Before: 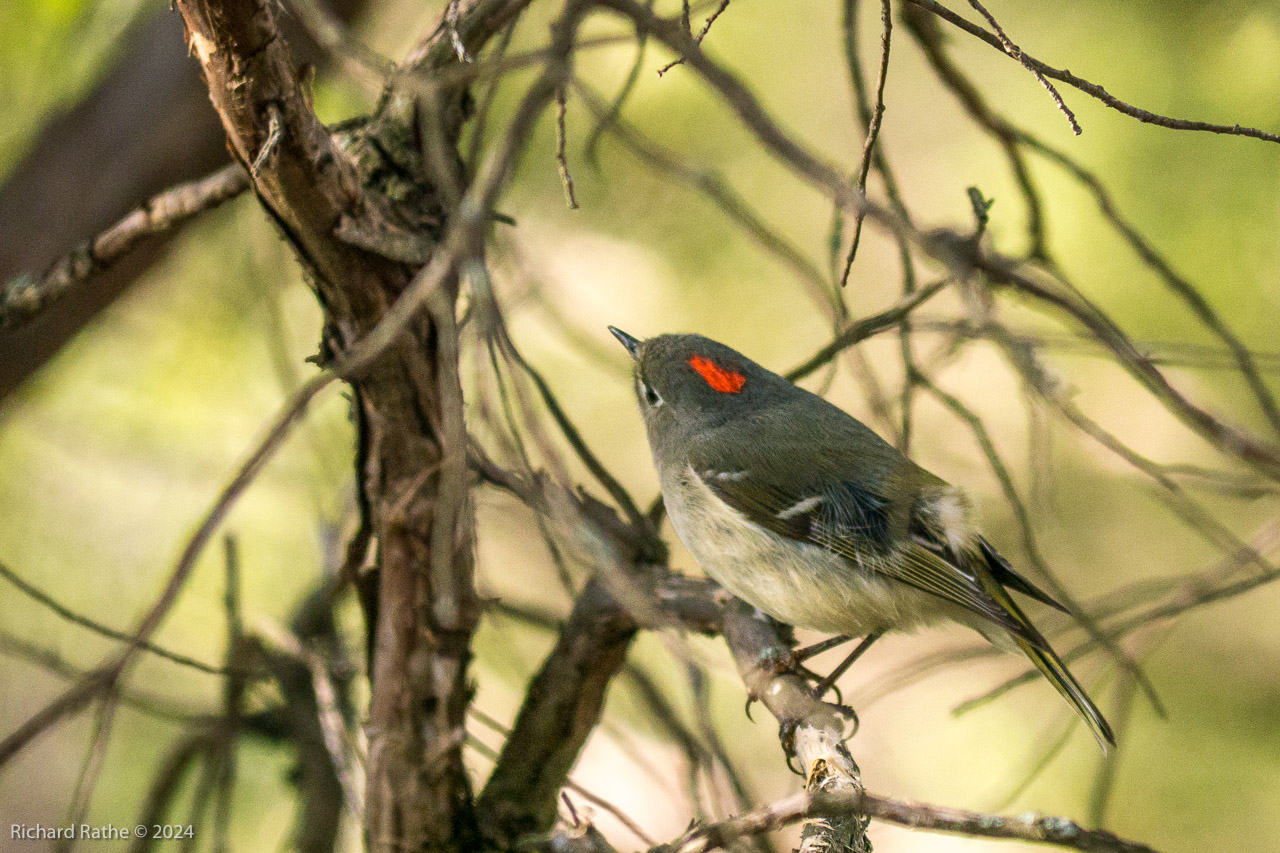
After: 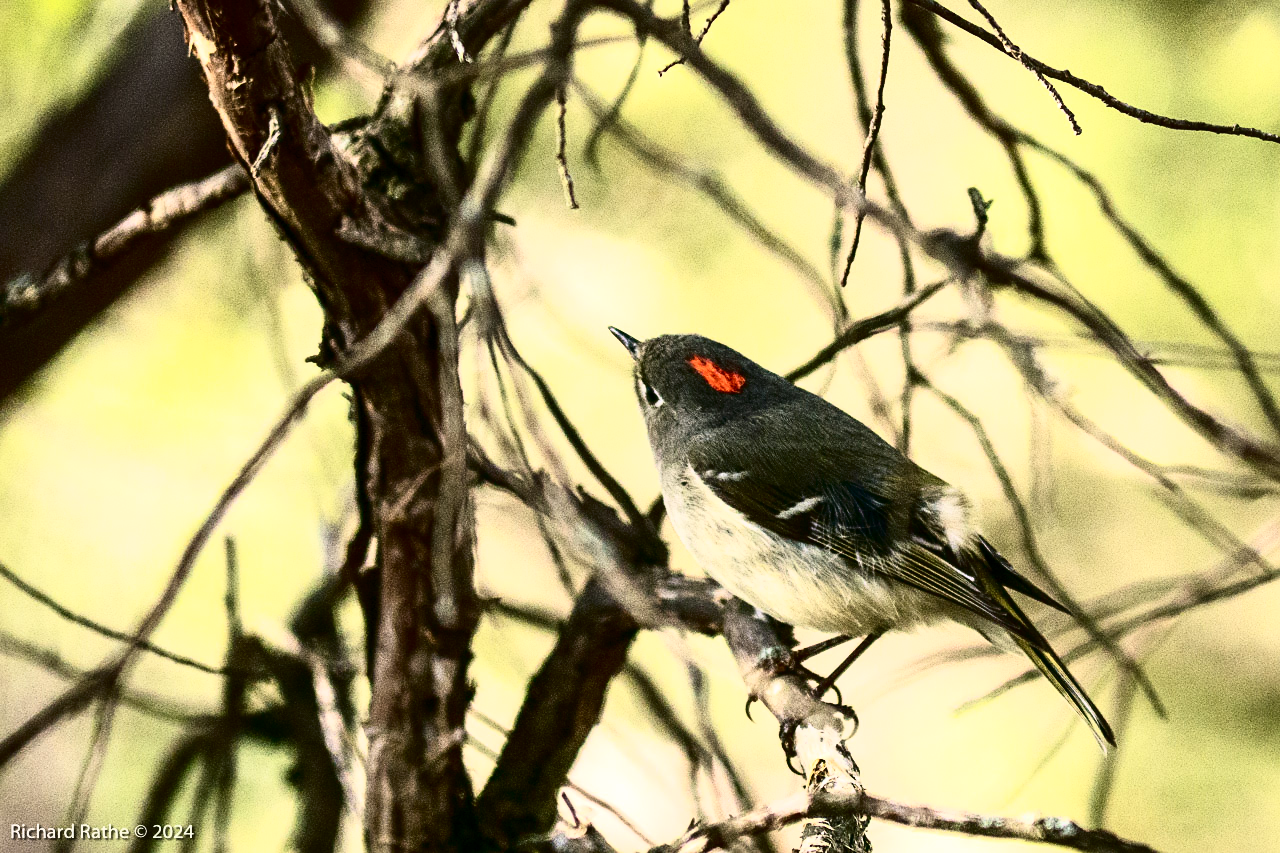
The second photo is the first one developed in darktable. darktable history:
tone curve: curves: ch0 [(0, 0) (0.003, 0.001) (0.011, 0.005) (0.025, 0.01) (0.044, 0.016) (0.069, 0.019) (0.1, 0.024) (0.136, 0.03) (0.177, 0.045) (0.224, 0.071) (0.277, 0.122) (0.335, 0.202) (0.399, 0.326) (0.468, 0.471) (0.543, 0.638) (0.623, 0.798) (0.709, 0.913) (0.801, 0.97) (0.898, 0.983) (1, 1)], color space Lab, independent channels, preserve colors none
sharpen: amount 0.2
